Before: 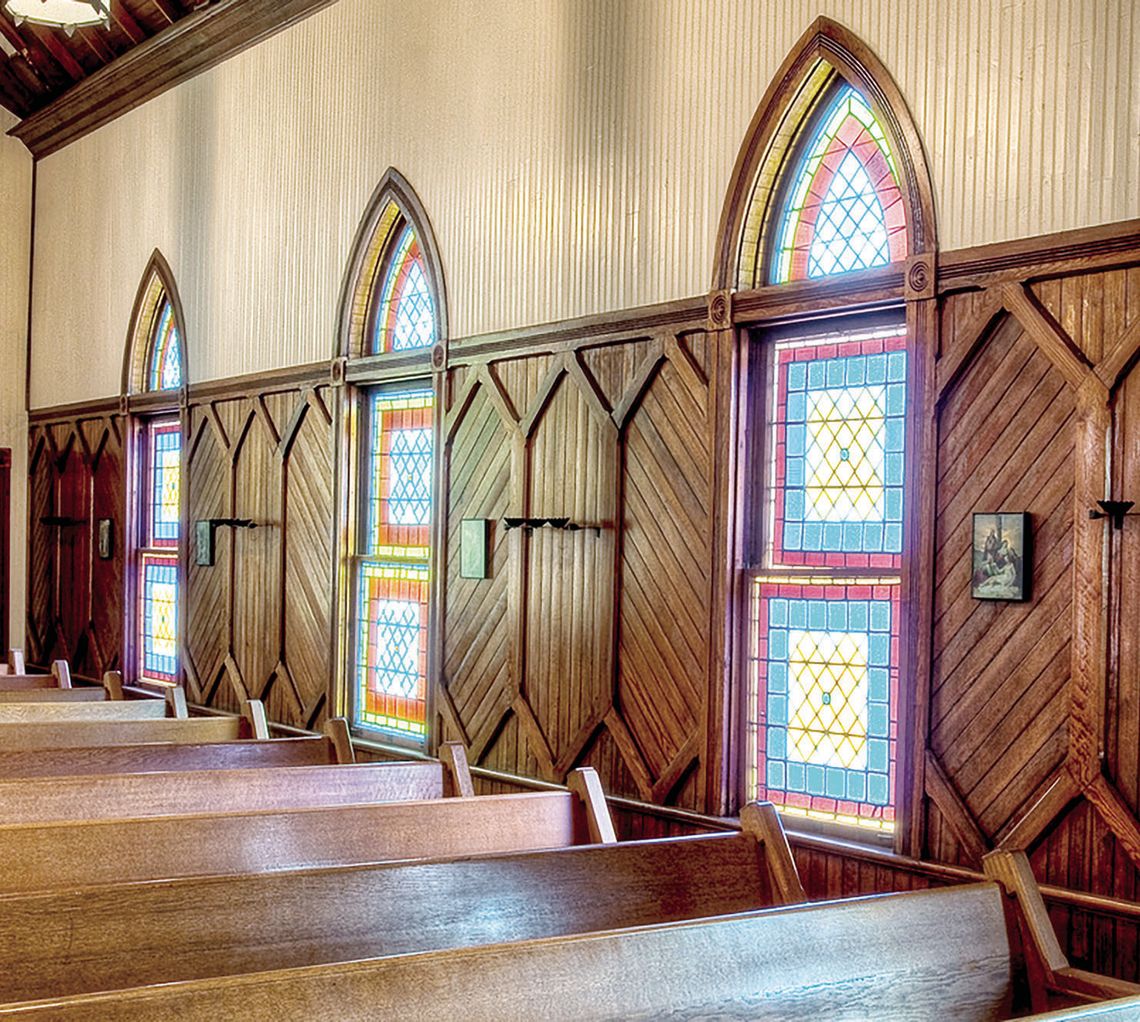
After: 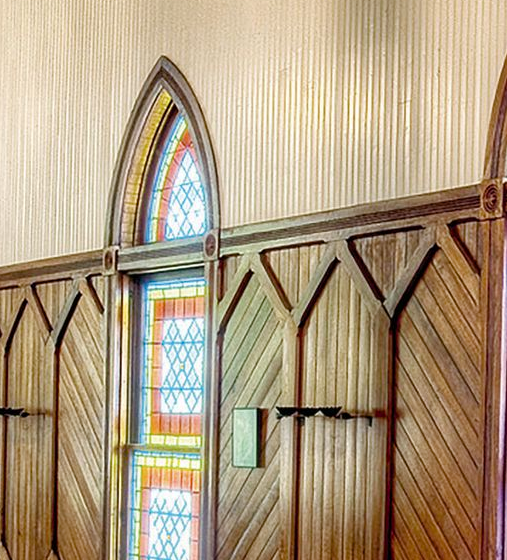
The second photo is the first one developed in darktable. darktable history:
crop: left 20.022%, top 10.887%, right 35.477%, bottom 34.279%
color balance rgb: perceptual saturation grading › global saturation 9.195%, perceptual saturation grading › highlights -13.561%, perceptual saturation grading › mid-tones 14.912%, perceptual saturation grading › shadows 23.791%
